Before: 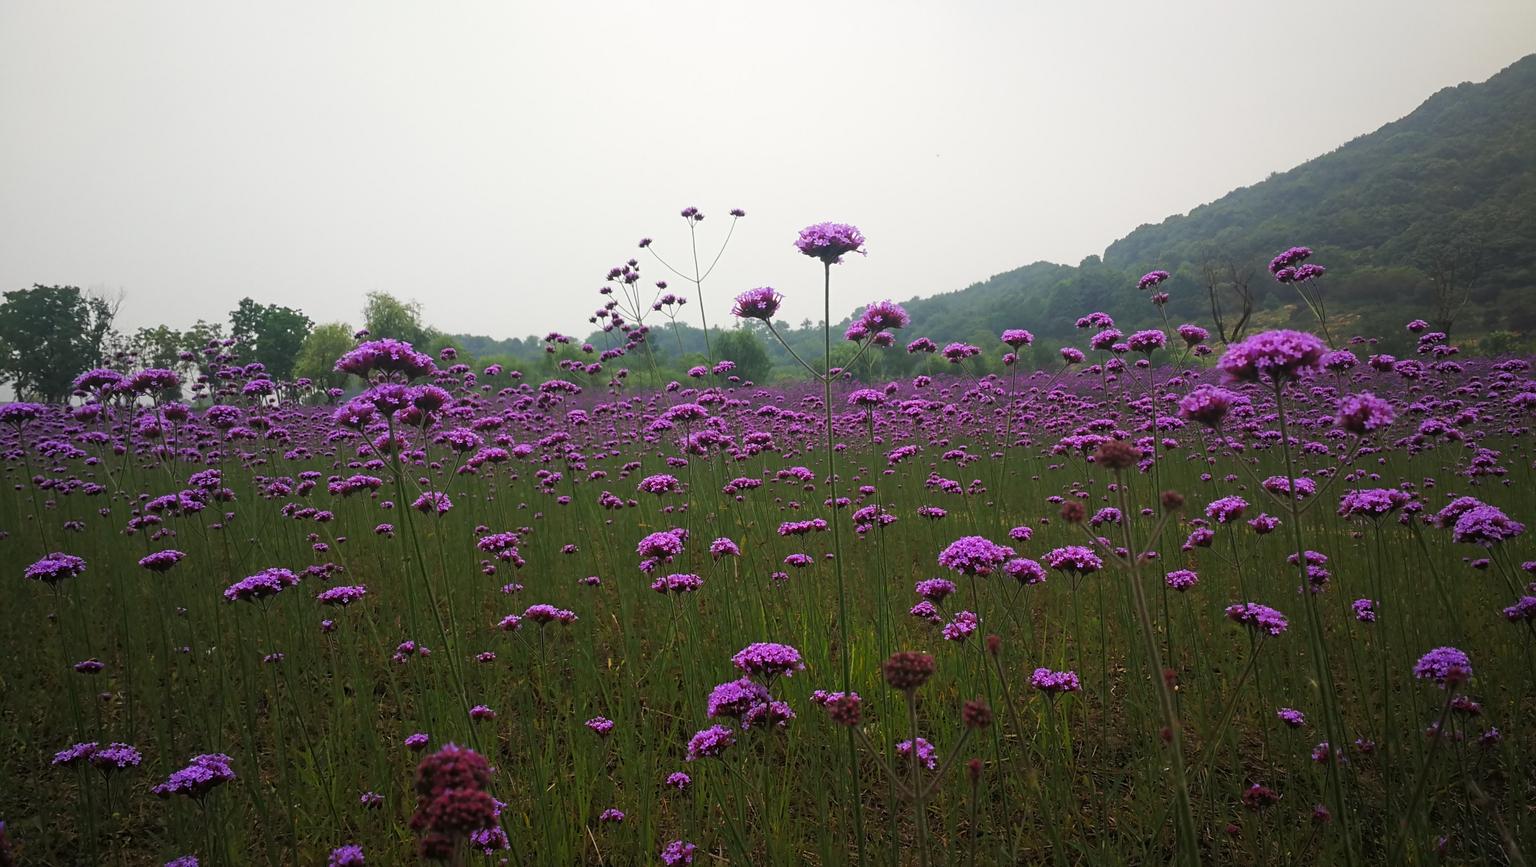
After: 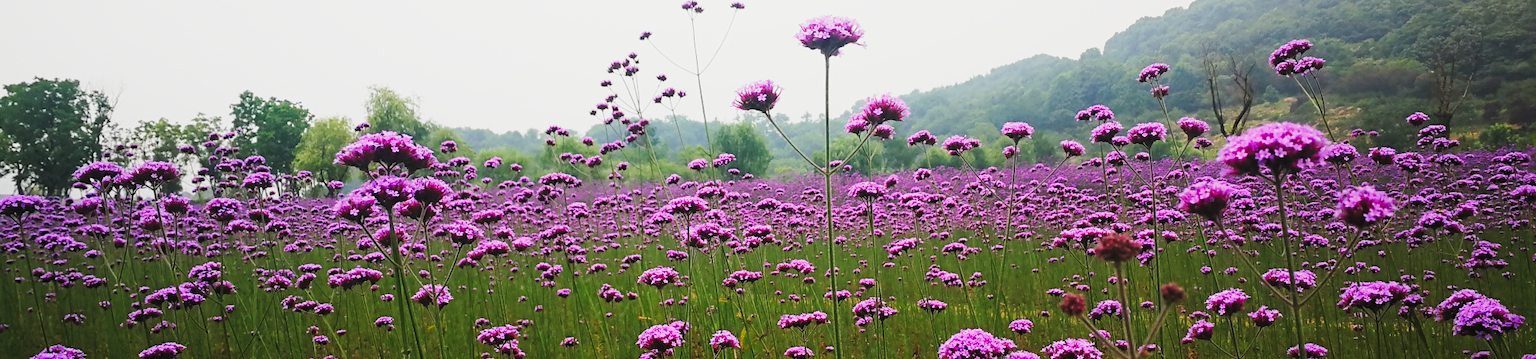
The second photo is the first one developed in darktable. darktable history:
base curve: curves: ch0 [(0, 0) (0.028, 0.03) (0.121, 0.232) (0.46, 0.748) (0.859, 0.968) (1, 1)], preserve colors none
tone curve: curves: ch0 [(0, 0.013) (0.036, 0.045) (0.274, 0.286) (0.566, 0.623) (0.794, 0.827) (1, 0.953)]; ch1 [(0, 0) (0.389, 0.403) (0.462, 0.48) (0.499, 0.5) (0.524, 0.527) (0.57, 0.599) (0.626, 0.65) (0.761, 0.781) (1, 1)]; ch2 [(0, 0) (0.464, 0.478) (0.5, 0.501) (0.533, 0.542) (0.599, 0.613) (0.704, 0.731) (1, 1)], preserve colors none
crop and rotate: top 23.942%, bottom 34.541%
